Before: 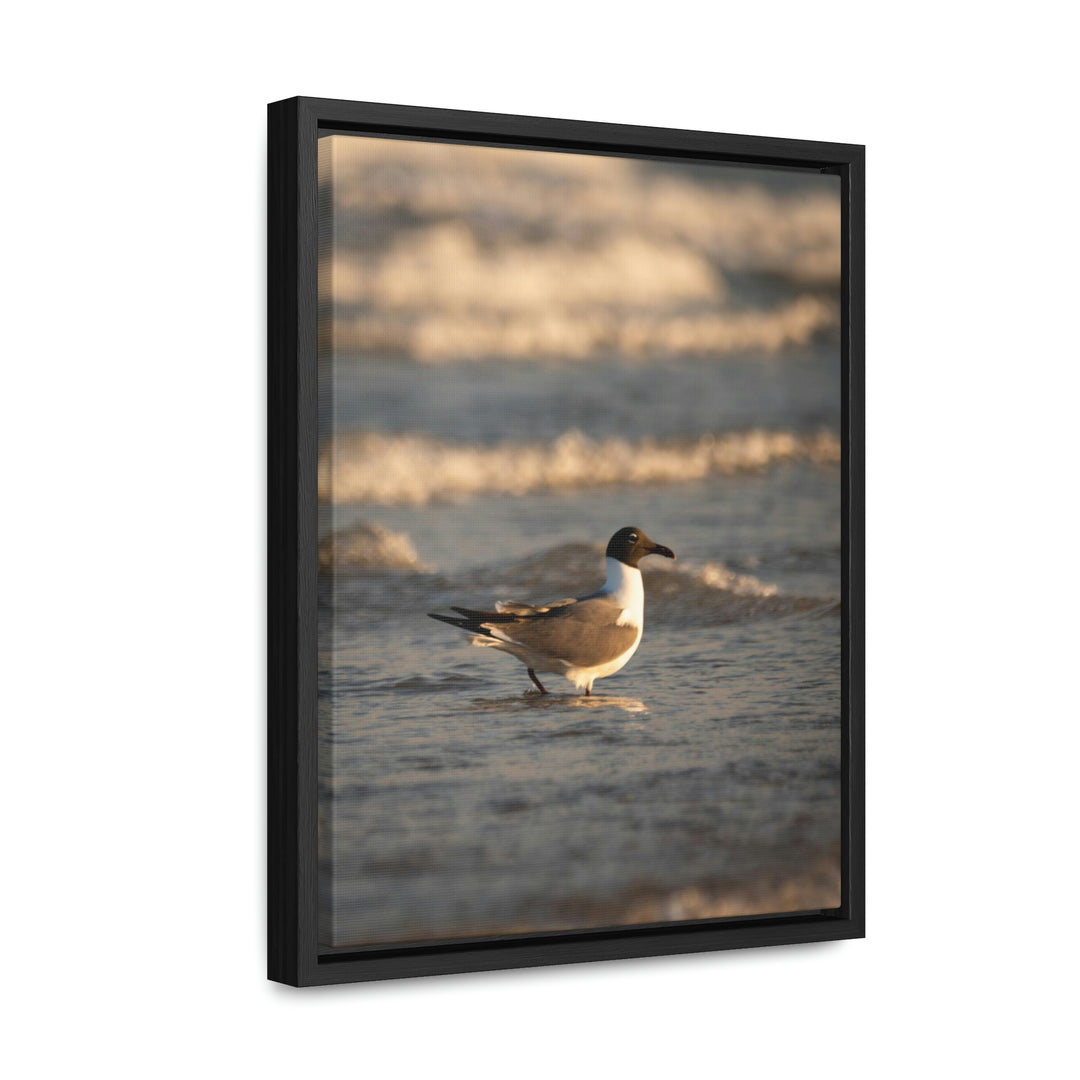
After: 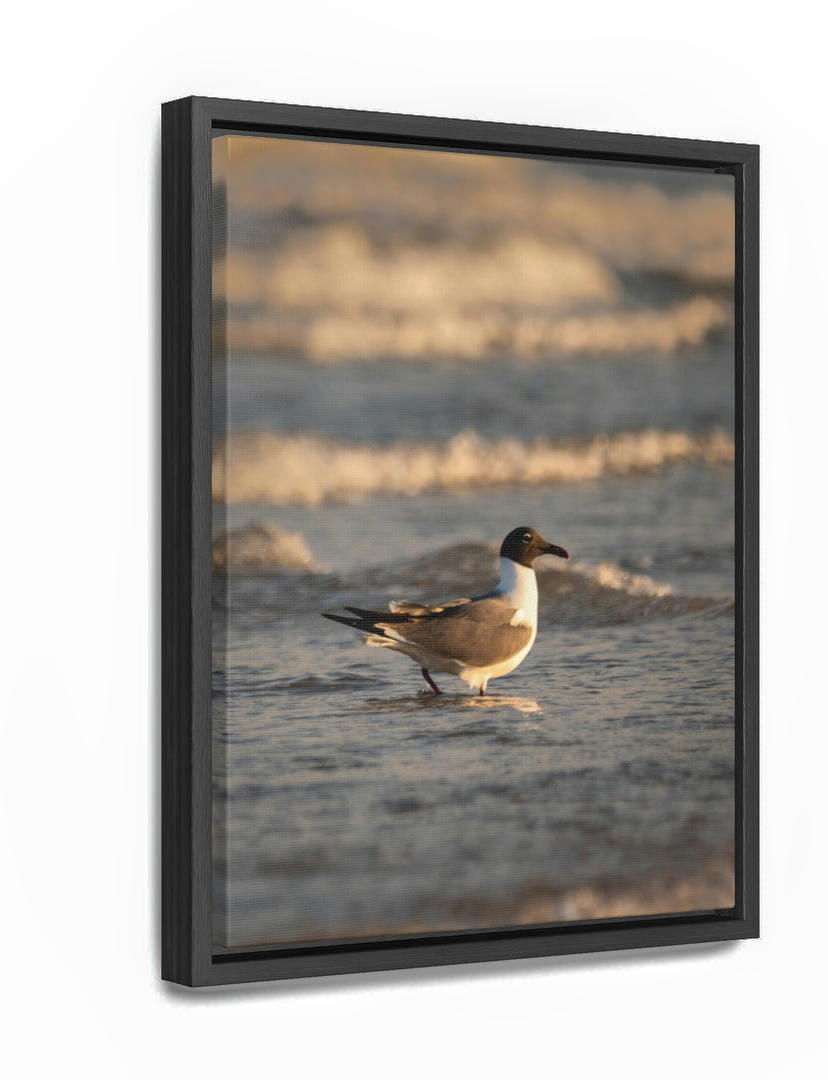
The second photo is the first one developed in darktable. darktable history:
haze removal: compatibility mode true, adaptive false
crop: left 9.861%, right 12.819%
shadows and highlights: shadows 38.93, highlights -74.21
local contrast: on, module defaults
